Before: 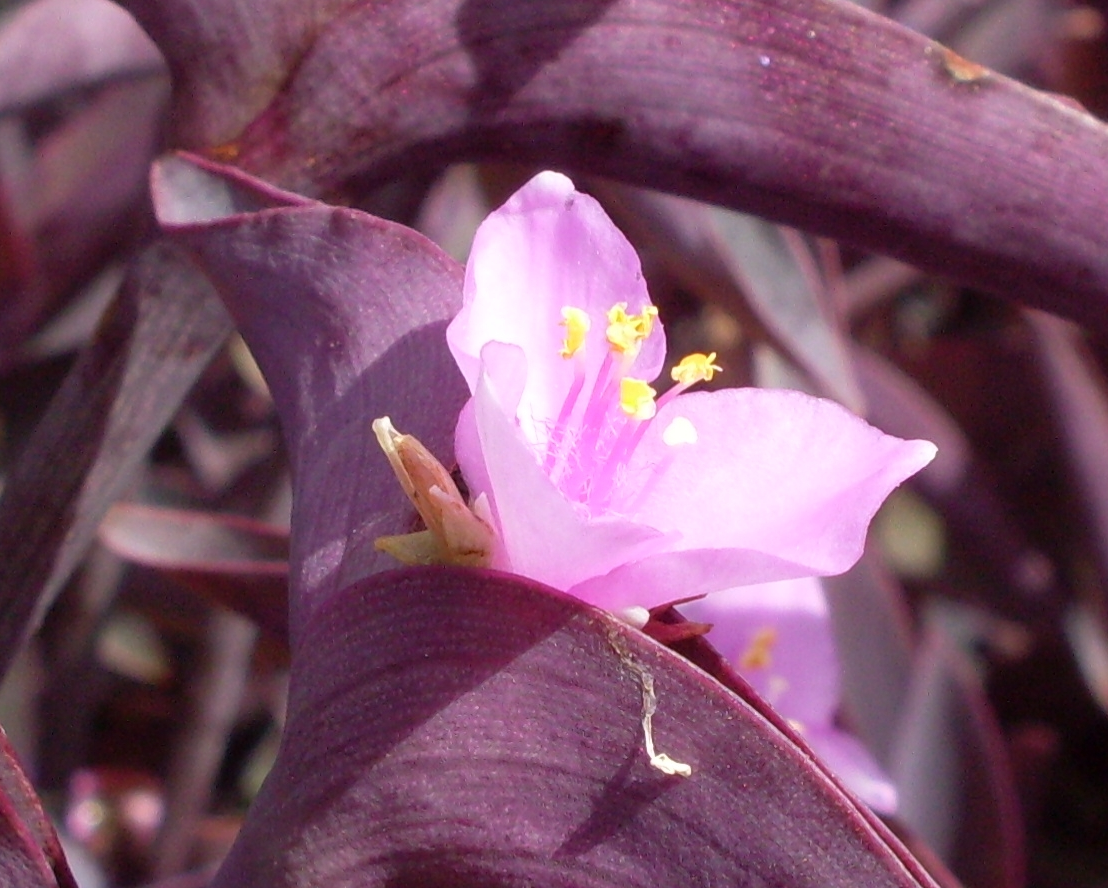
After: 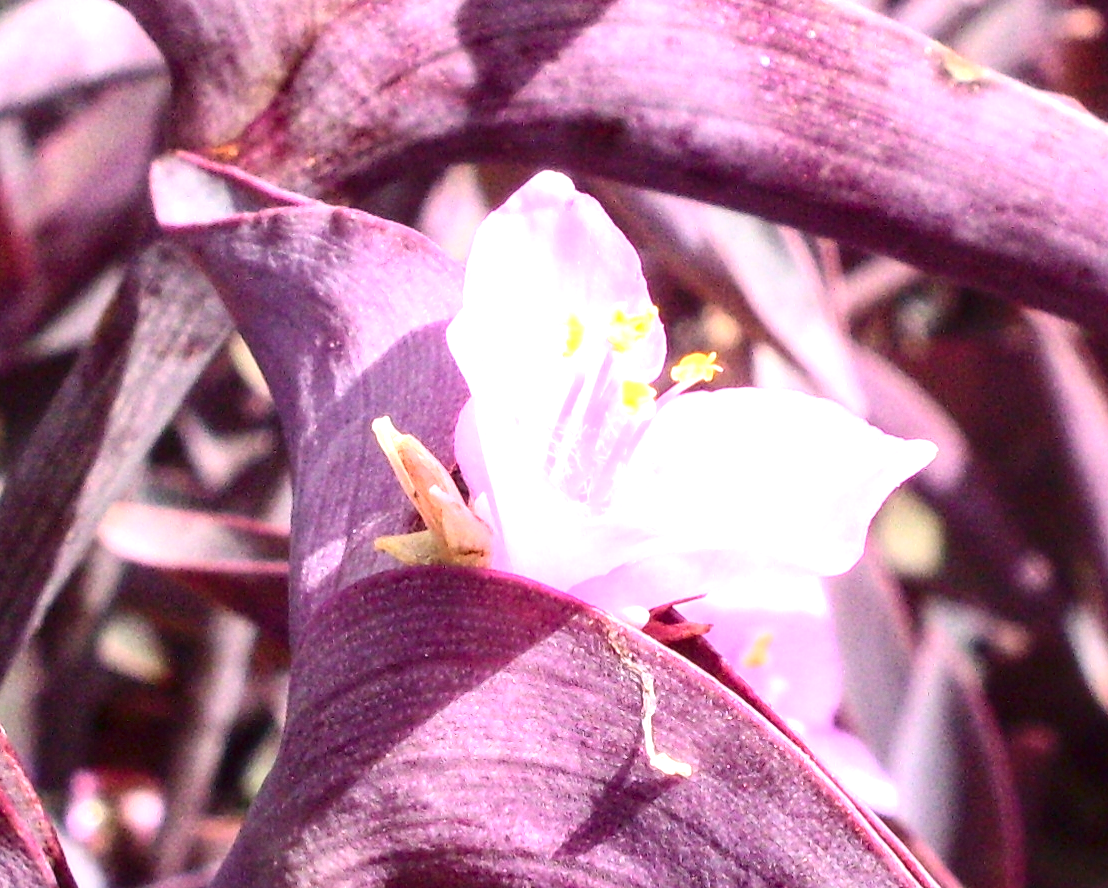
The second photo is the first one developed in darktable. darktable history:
local contrast: on, module defaults
exposure: black level correction 0, exposure 1.474 EV, compensate highlight preservation false
contrast brightness saturation: contrast 0.277
